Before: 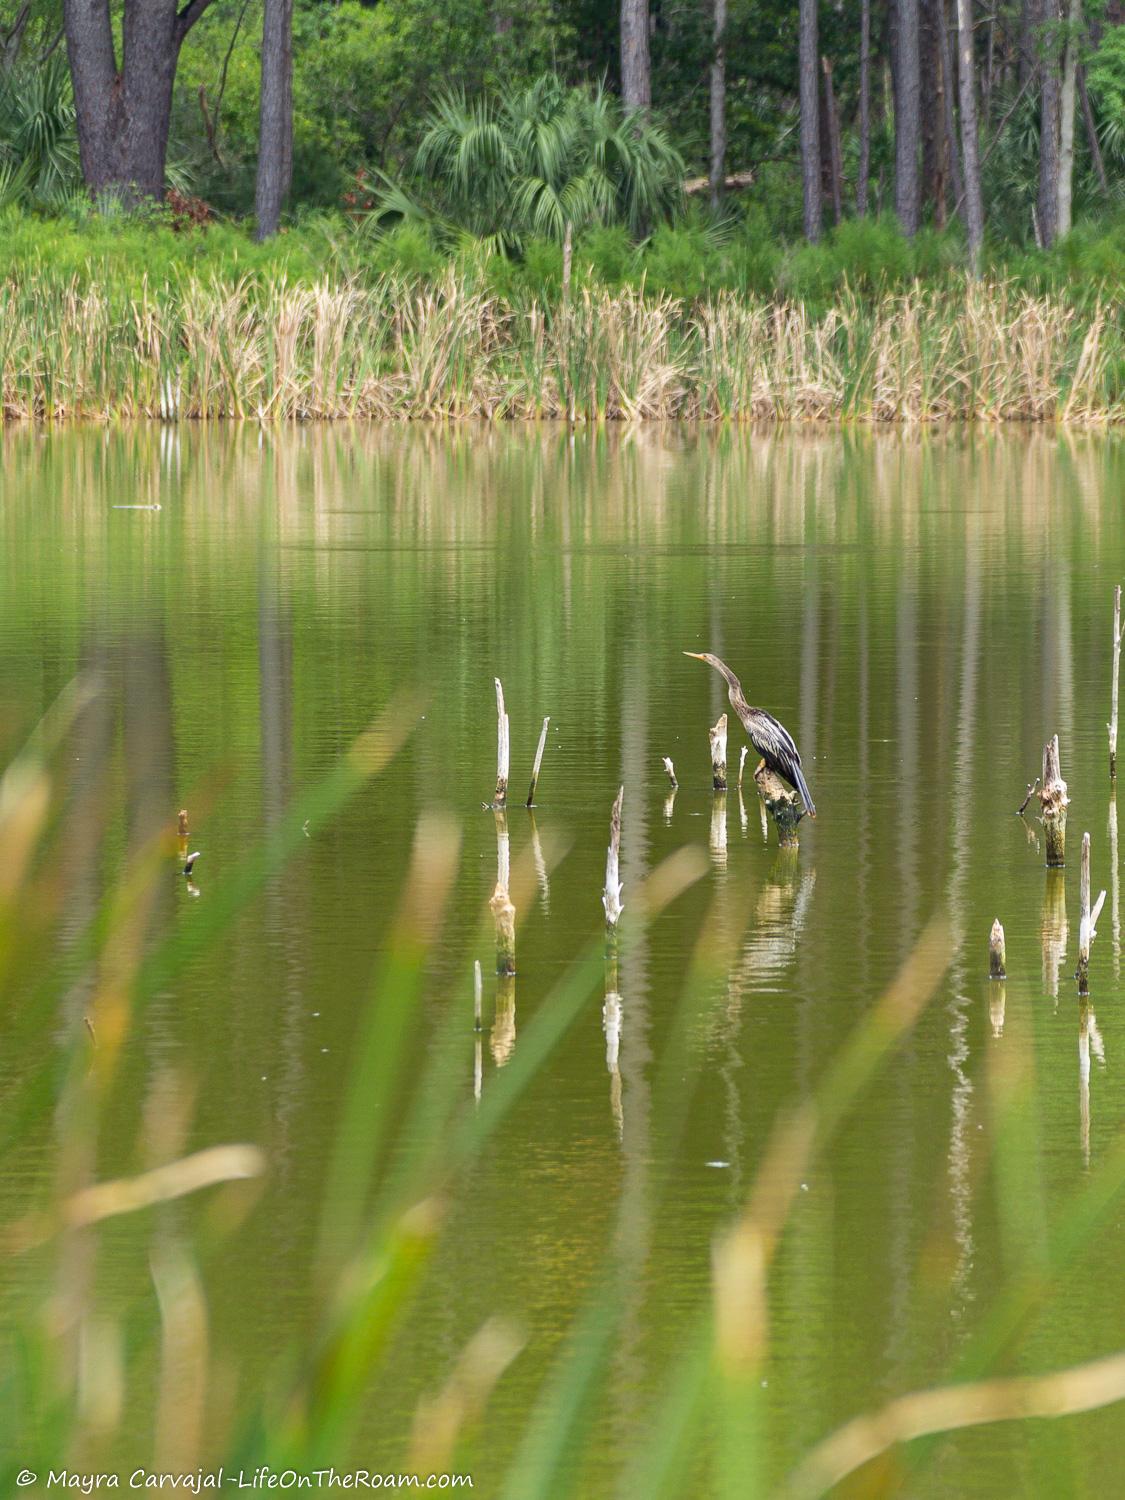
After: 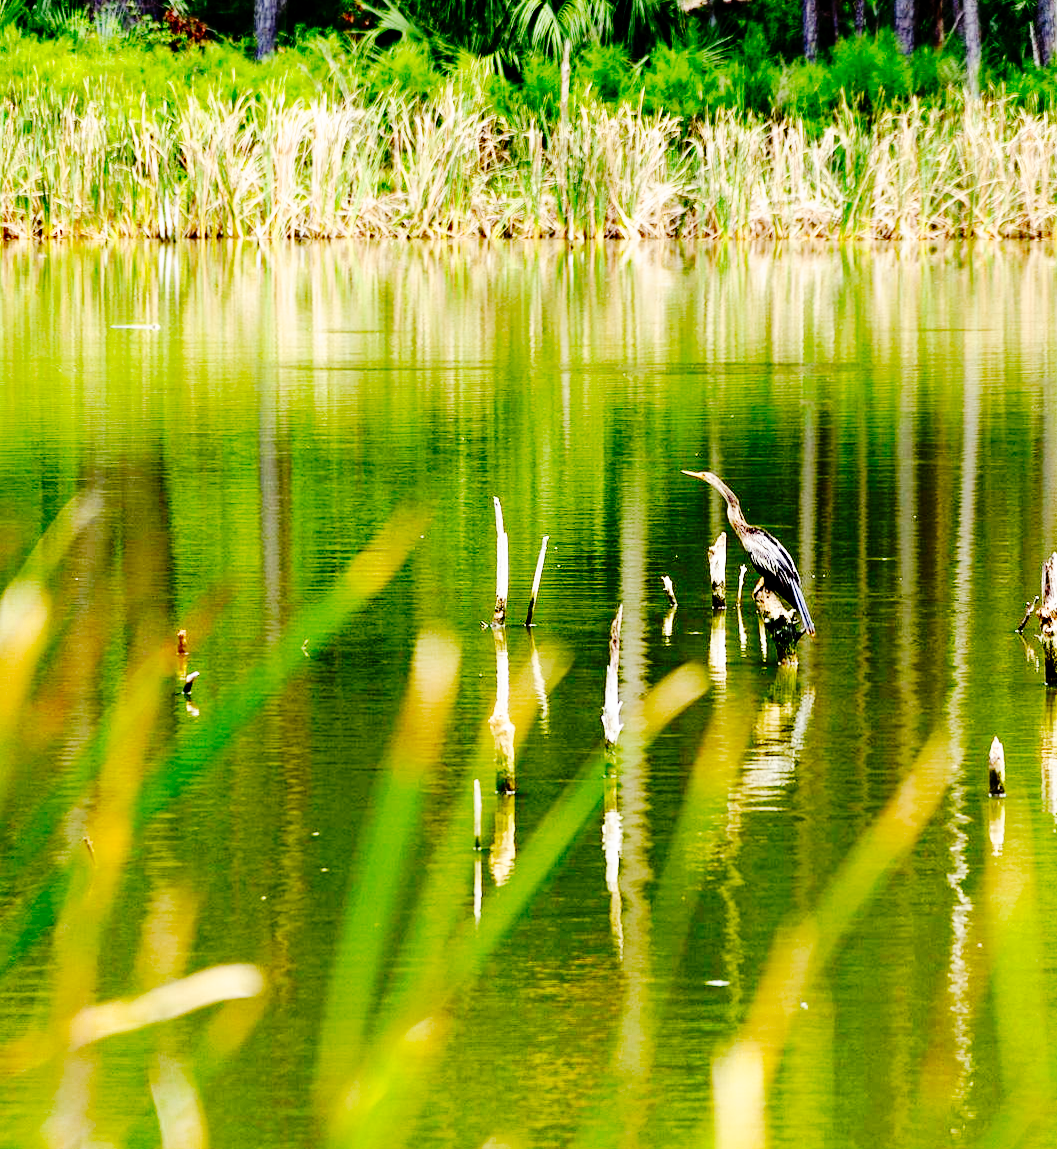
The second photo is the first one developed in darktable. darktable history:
tone curve: curves: ch0 [(0, 0) (0.003, 0.003) (0.011, 0.005) (0.025, 0.008) (0.044, 0.012) (0.069, 0.02) (0.1, 0.031) (0.136, 0.047) (0.177, 0.088) (0.224, 0.141) (0.277, 0.222) (0.335, 0.32) (0.399, 0.422) (0.468, 0.523) (0.543, 0.621) (0.623, 0.715) (0.709, 0.796) (0.801, 0.88) (0.898, 0.962) (1, 1)], preserve colors none
crop and rotate: angle 0.114°, top 12.03%, right 5.75%, bottom 11.164%
tone equalizer: -8 EV -0.383 EV, -7 EV -0.426 EV, -6 EV -0.316 EV, -5 EV -0.213 EV, -3 EV 0.235 EV, -2 EV 0.335 EV, -1 EV 0.394 EV, +0 EV 0.398 EV, mask exposure compensation -0.502 EV
base curve: curves: ch0 [(0, 0) (0.036, 0.025) (0.121, 0.166) (0.206, 0.329) (0.605, 0.79) (1, 1)], preserve colors none
exposure: black level correction 0.044, exposure -0.229 EV, compensate highlight preservation false
shadows and highlights: shadows 32.35, highlights -31.56, soften with gaussian
